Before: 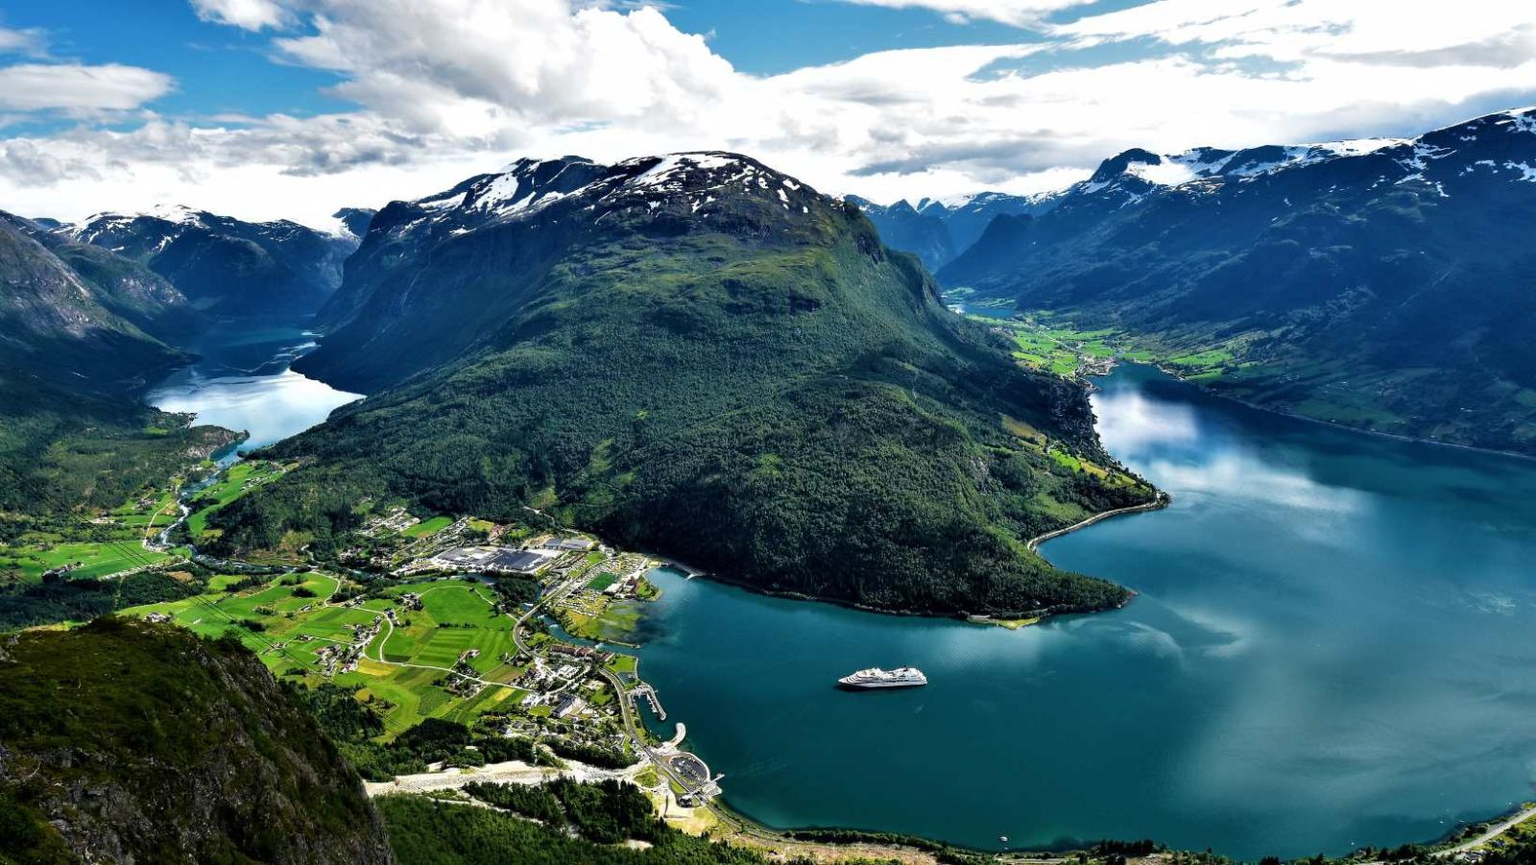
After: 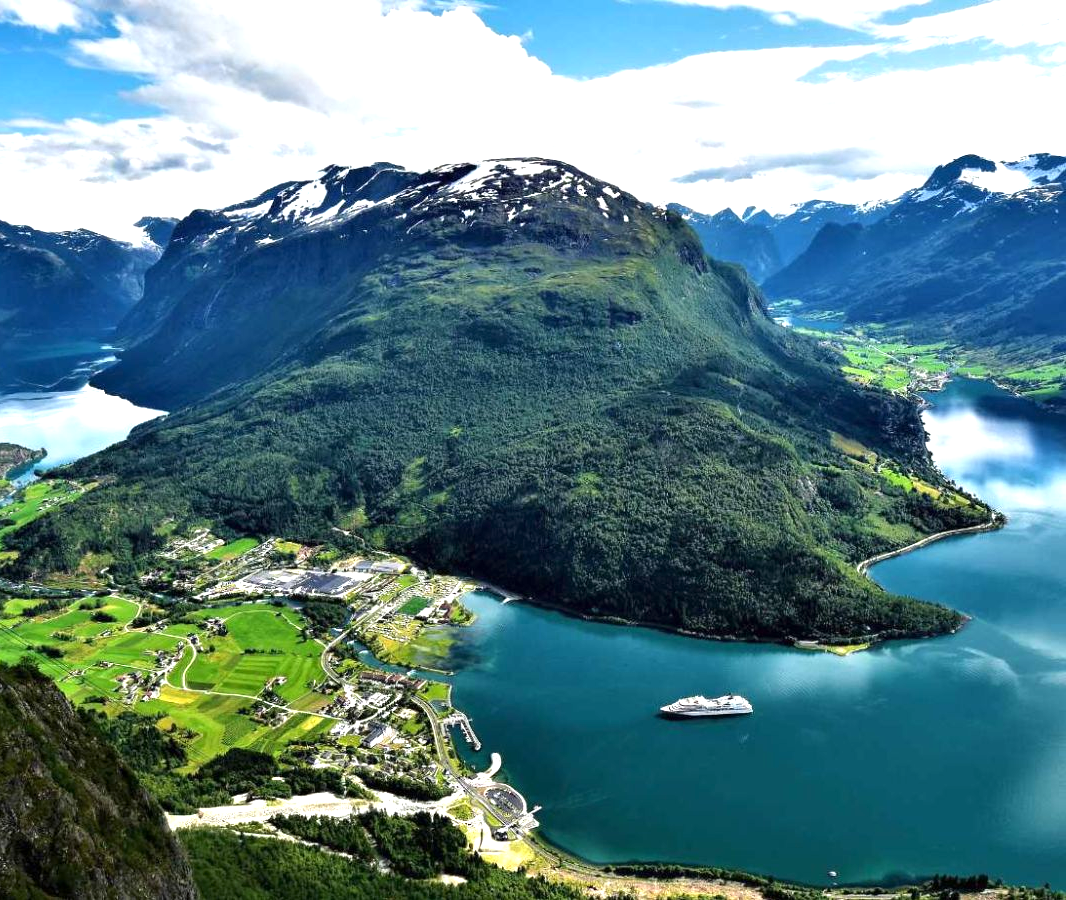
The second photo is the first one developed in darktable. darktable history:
exposure: exposure 0.7 EV, compensate highlight preservation false
crop and rotate: left 13.409%, right 19.924%
